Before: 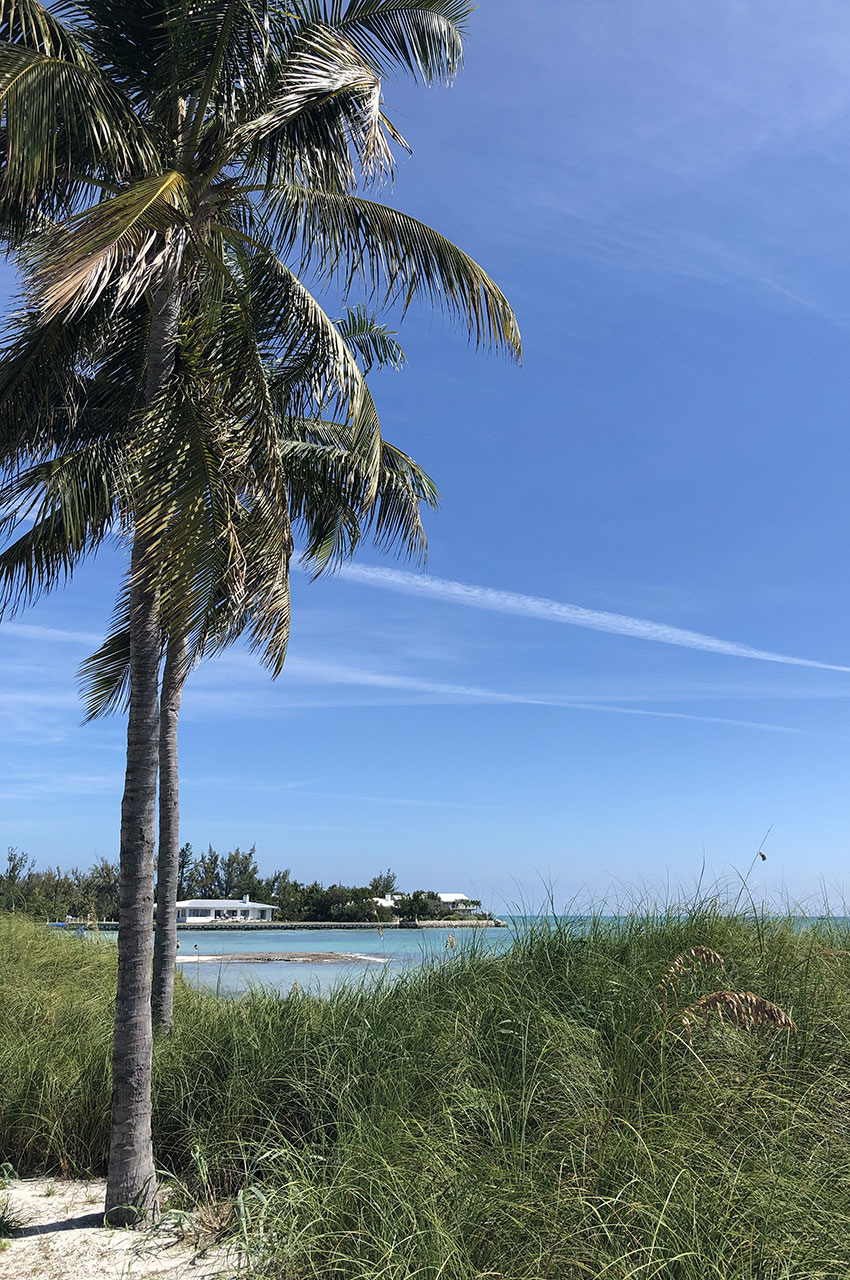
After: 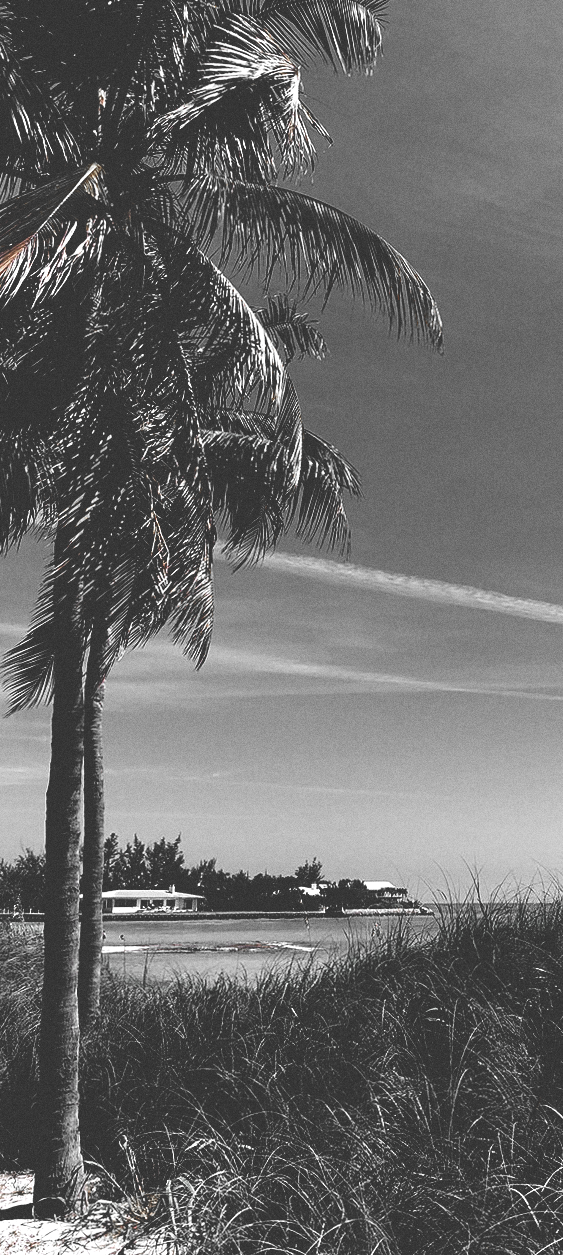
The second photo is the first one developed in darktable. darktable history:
crop and rotate: left 8.786%, right 24.548%
rotate and perspective: rotation -0.45°, automatic cropping original format, crop left 0.008, crop right 0.992, crop top 0.012, crop bottom 0.988
exposure: black level correction 0.005, exposure 0.001 EV, compensate highlight preservation false
color zones: curves: ch0 [(0, 0.497) (0.096, 0.361) (0.221, 0.538) (0.429, 0.5) (0.571, 0.5) (0.714, 0.5) (0.857, 0.5) (1, 0.497)]; ch1 [(0, 0.5) (0.143, 0.5) (0.257, -0.002) (0.429, 0.04) (0.571, -0.001) (0.714, -0.015) (0.857, 0.024) (1, 0.5)]
base curve: curves: ch0 [(0, 0.036) (0.083, 0.04) (0.804, 1)], preserve colors none
grain: coarseness 0.47 ISO
color calibration: illuminant as shot in camera, x 0.358, y 0.373, temperature 4628.91 K
